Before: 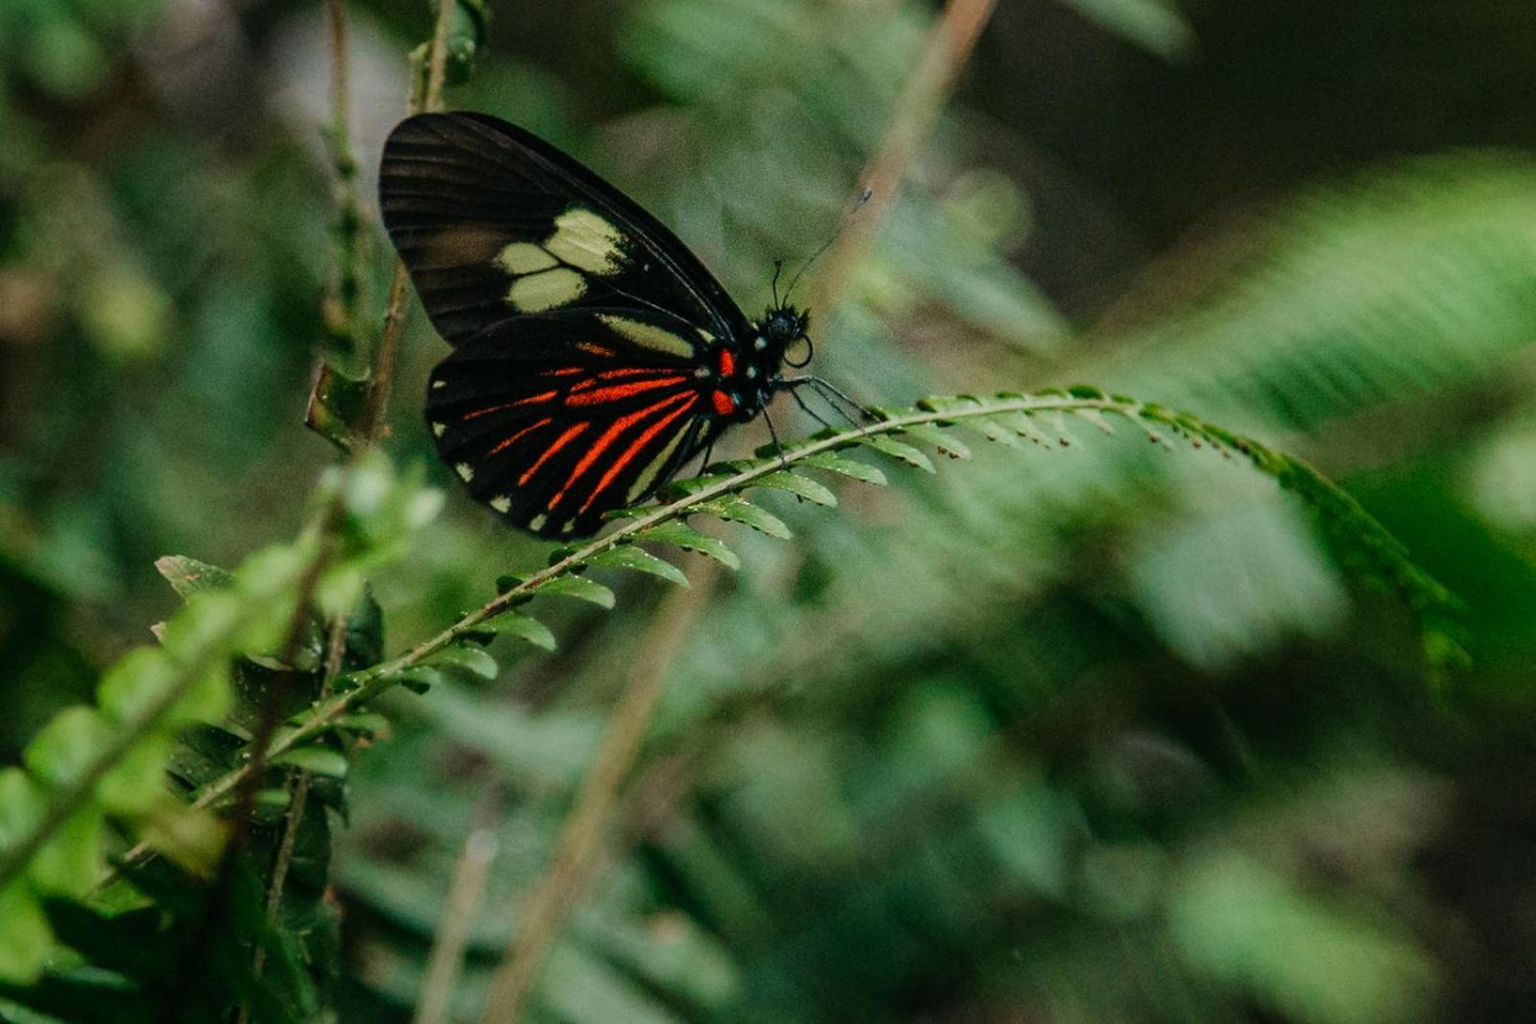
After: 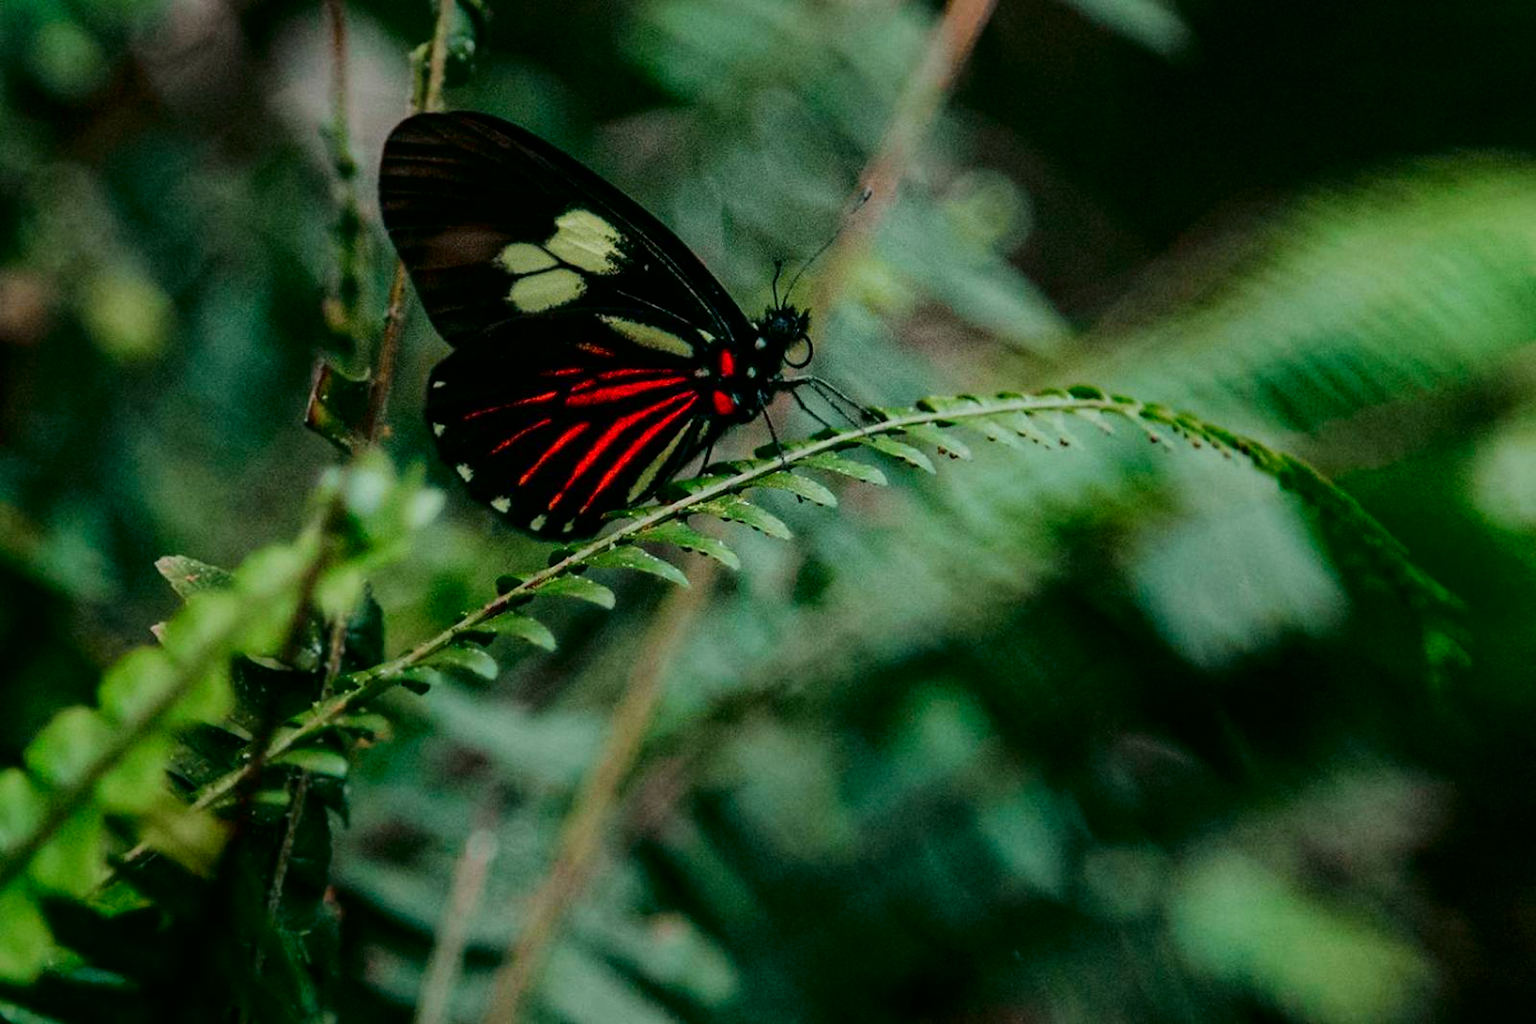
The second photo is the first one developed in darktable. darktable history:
tone curve: curves: ch0 [(0, 0) (0.068, 0.012) (0.183, 0.089) (0.341, 0.283) (0.547, 0.532) (0.828, 0.815) (1, 0.983)]; ch1 [(0, 0) (0.23, 0.166) (0.34, 0.308) (0.371, 0.337) (0.429, 0.411) (0.477, 0.462) (0.499, 0.498) (0.529, 0.537) (0.559, 0.582) (0.743, 0.798) (1, 1)]; ch2 [(0, 0) (0.431, 0.414) (0.498, 0.503) (0.524, 0.528) (0.568, 0.546) (0.6, 0.597) (0.634, 0.645) (0.728, 0.742) (1, 1)], color space Lab, independent channels, preserve colors none
